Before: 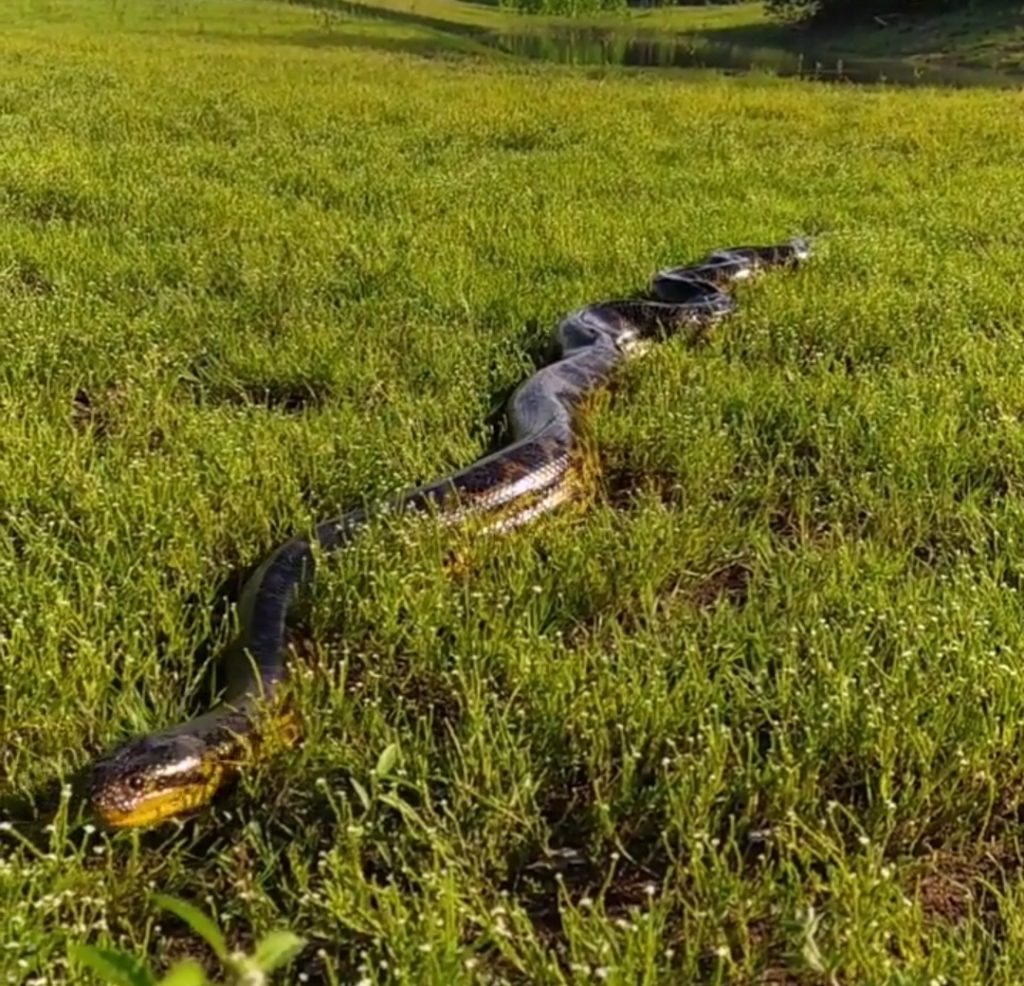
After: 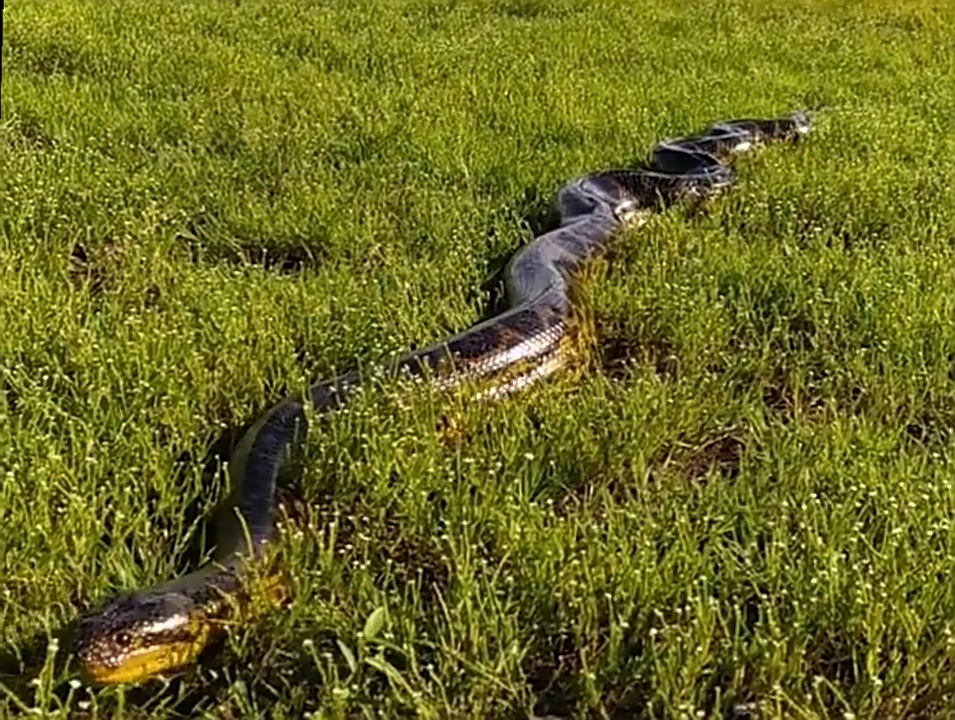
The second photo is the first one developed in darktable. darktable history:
crop and rotate: angle 0.03°, top 11.643%, right 5.651%, bottom 11.189%
rotate and perspective: rotation 1.57°, crop left 0.018, crop right 0.982, crop top 0.039, crop bottom 0.961
sharpen: radius 1.4, amount 1.25, threshold 0.7
